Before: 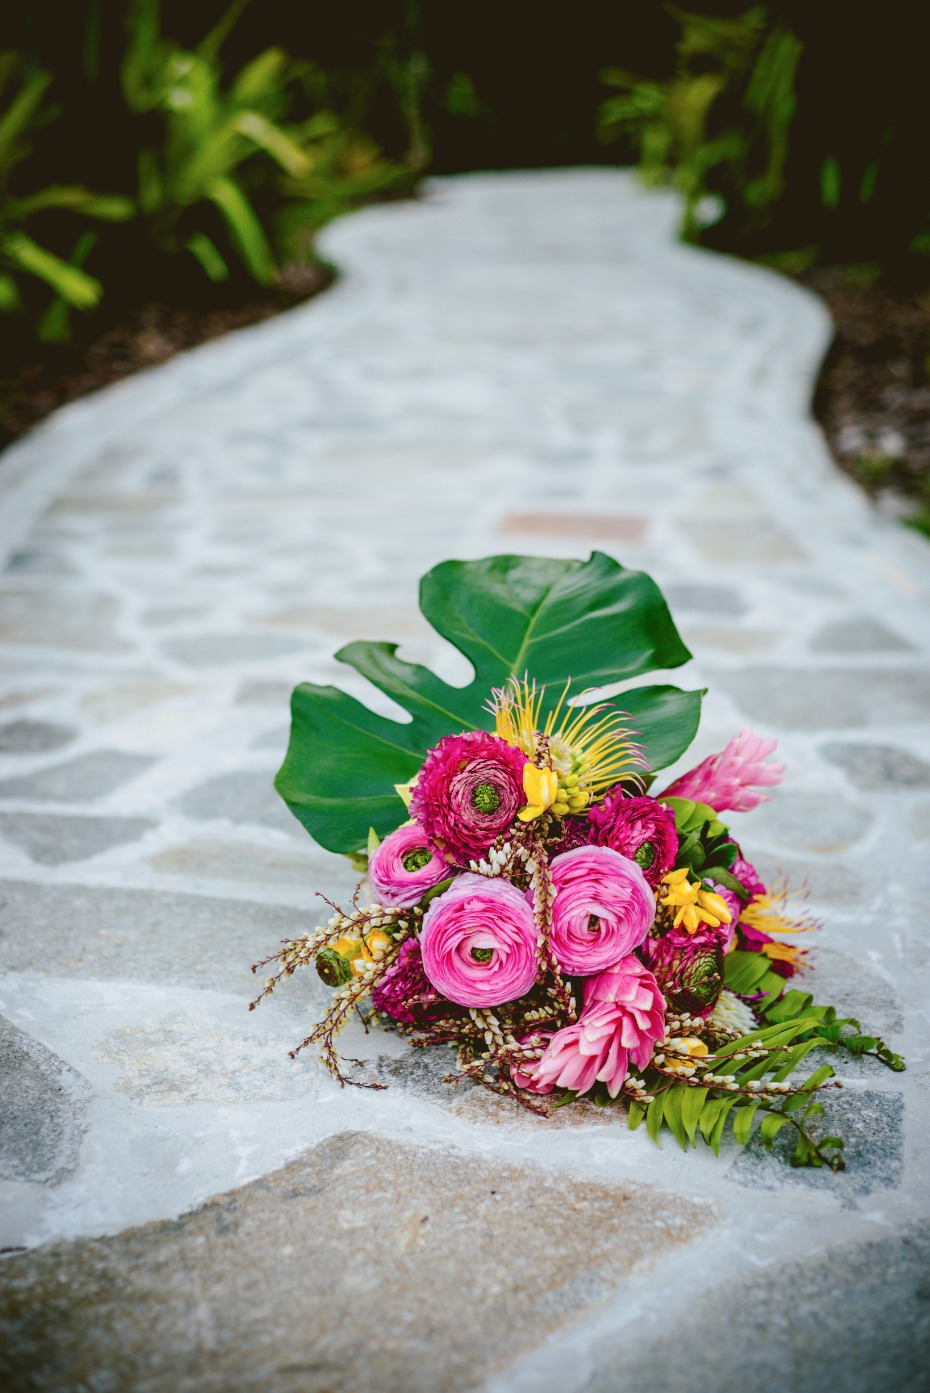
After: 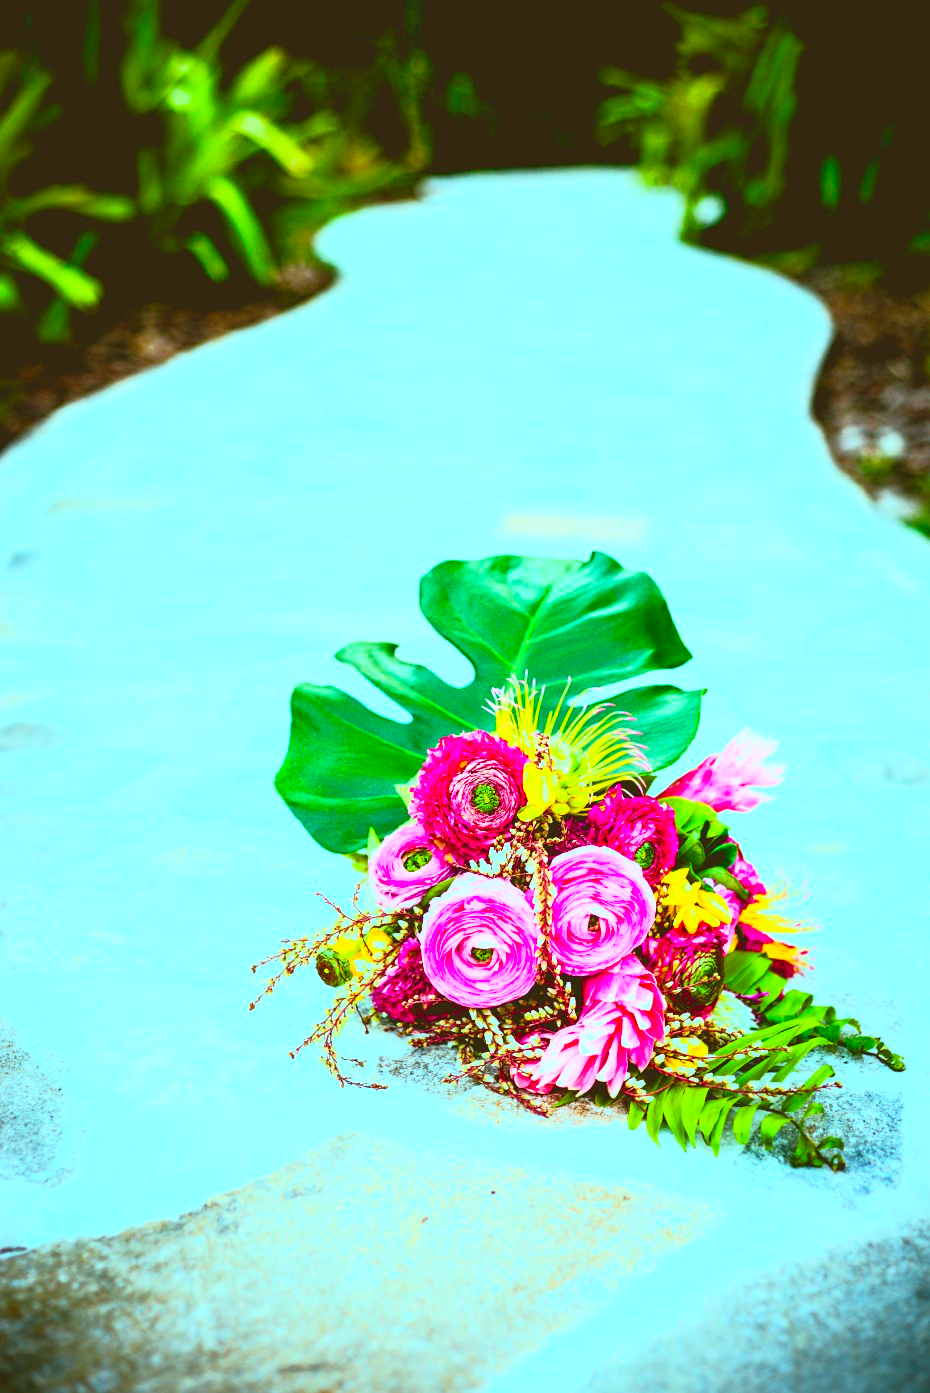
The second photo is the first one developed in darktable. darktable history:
tone curve: curves: ch0 [(0, 0.052) (0.207, 0.35) (0.392, 0.592) (0.54, 0.803) (0.725, 0.922) (0.99, 0.974)], color space Lab, linked channels, preserve colors none
exposure: exposure 0.127 EV, compensate exposure bias true, compensate highlight preservation false
color balance rgb: highlights gain › chroma 5.359%, highlights gain › hue 196.51°, perceptual saturation grading › global saturation 31.032%, perceptual brilliance grading › global brilliance 14.551%, perceptual brilliance grading › shadows -34.27%
